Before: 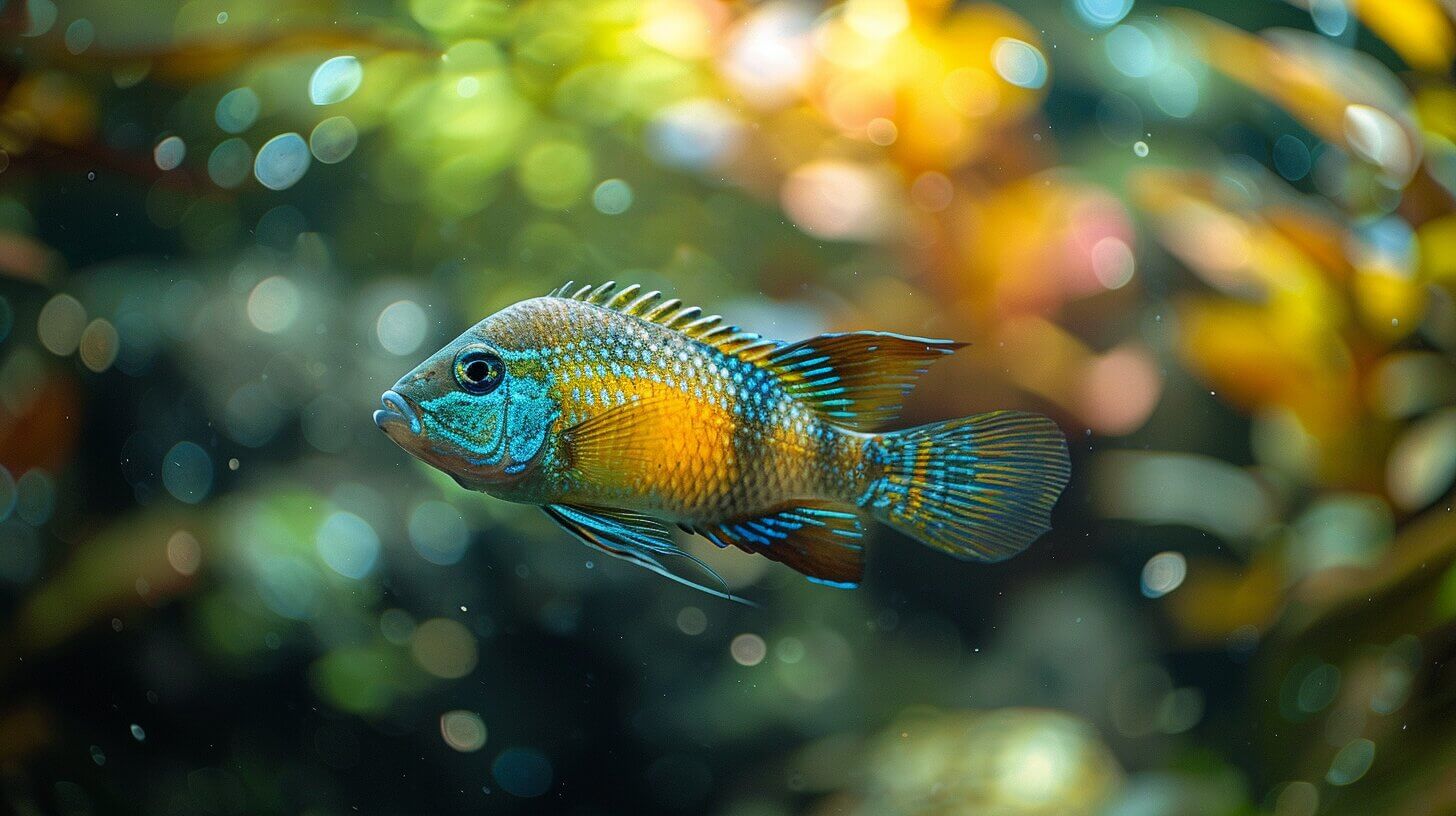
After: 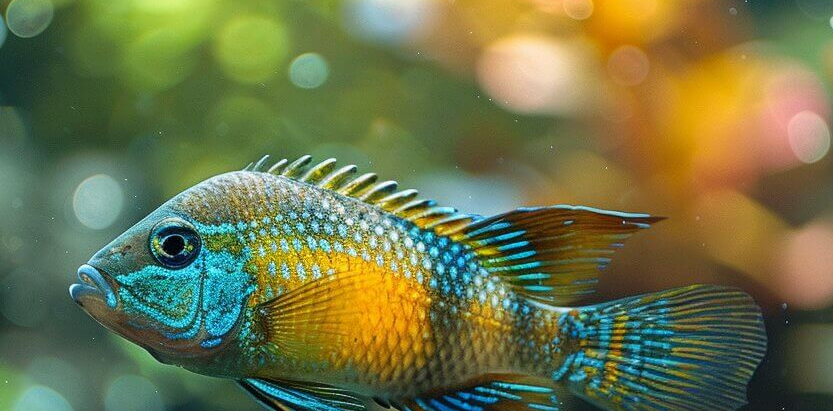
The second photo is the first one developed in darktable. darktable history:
color balance: mode lift, gamma, gain (sRGB)
crop: left 20.932%, top 15.471%, right 21.848%, bottom 34.081%
